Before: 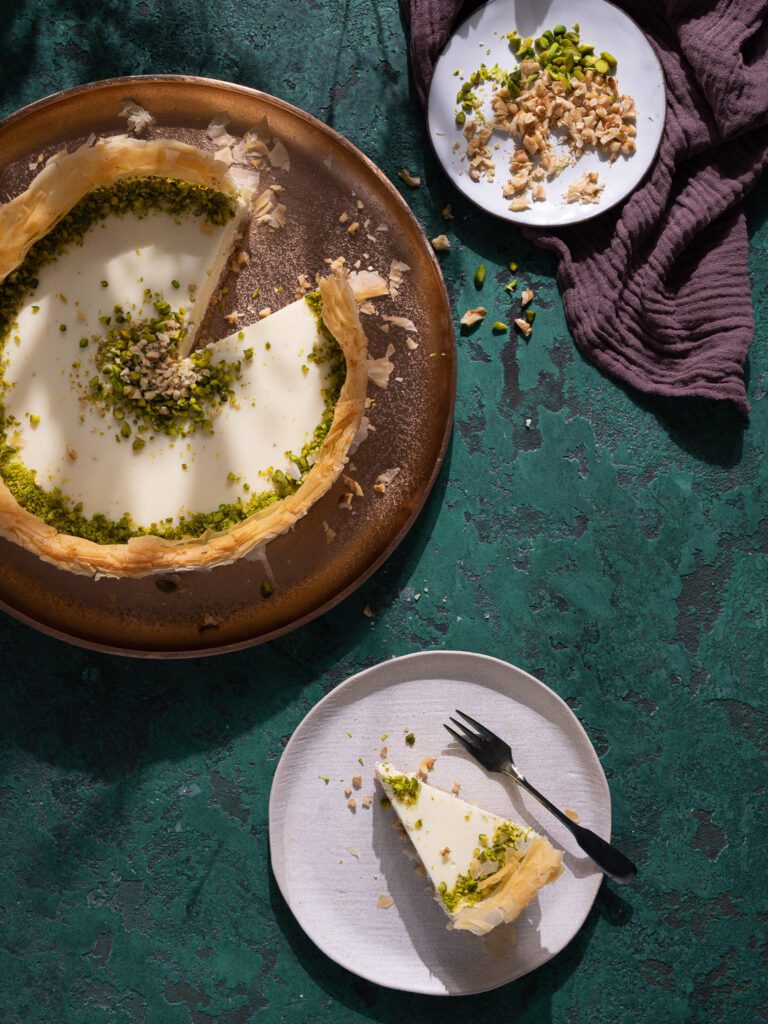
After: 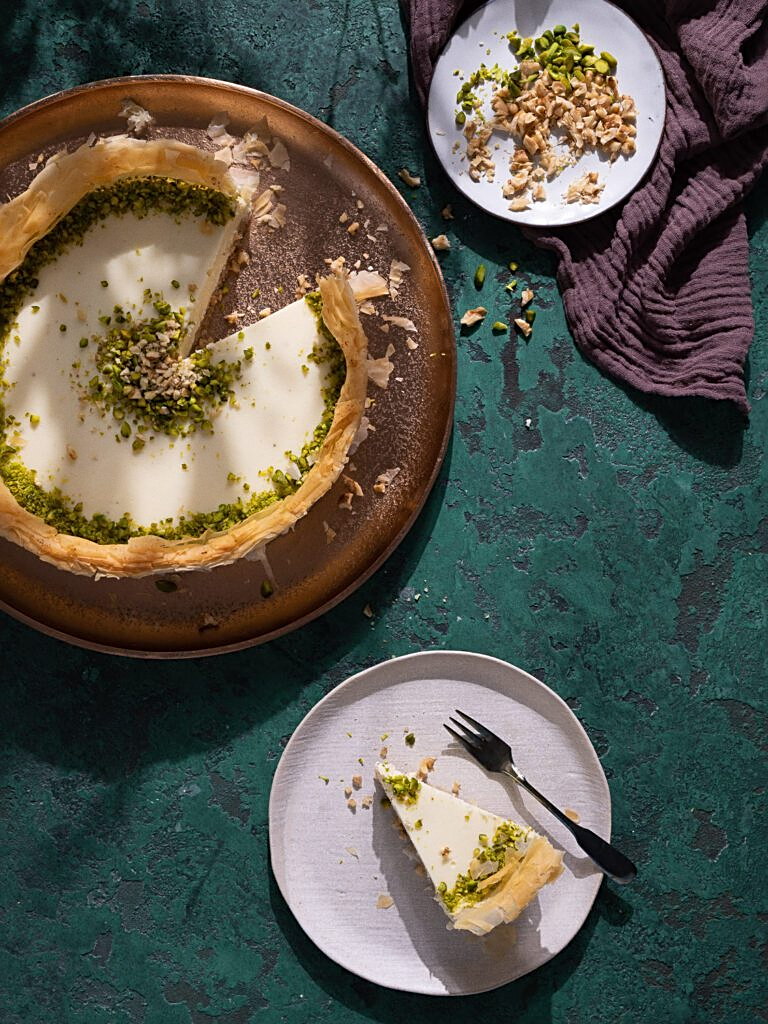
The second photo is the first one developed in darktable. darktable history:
grain: coarseness 0.09 ISO, strength 10%
sharpen: on, module defaults
